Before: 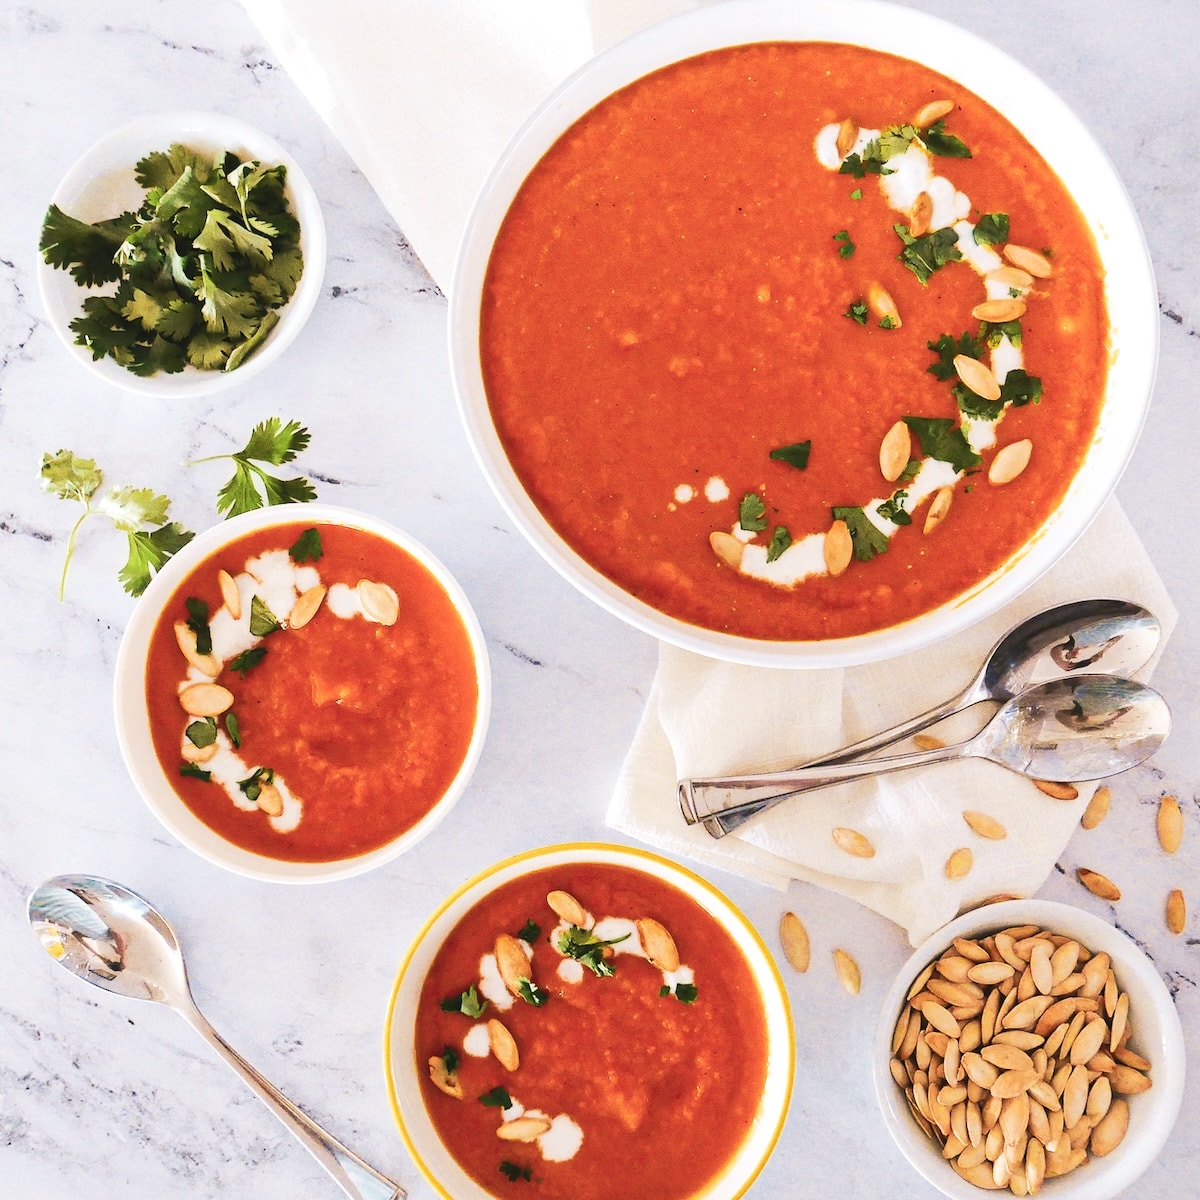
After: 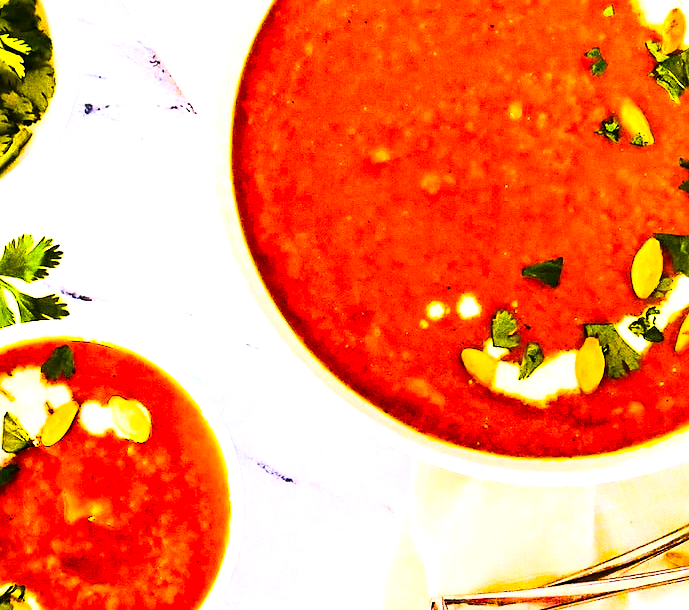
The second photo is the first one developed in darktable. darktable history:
color balance rgb: perceptual saturation grading › global saturation 64.214%, perceptual saturation grading › highlights 59.984%, perceptual saturation grading › mid-tones 49.801%, perceptual saturation grading › shadows 49.858%, global vibrance 40.839%
crop: left 20.732%, top 15.25%, right 21.816%, bottom 33.848%
contrast equalizer: octaves 7, y [[0.546, 0.552, 0.554, 0.554, 0.552, 0.546], [0.5 ×6], [0.5 ×6], [0 ×6], [0 ×6]]
exposure: exposure 0.752 EV, compensate highlight preservation false
sharpen: on, module defaults
base curve: curves: ch0 [(0, 0) (0.036, 0.025) (0.121, 0.166) (0.206, 0.329) (0.605, 0.79) (1, 1)]
shadows and highlights: shadows 32.27, highlights -31.43, shadows color adjustment 97.68%, soften with gaussian
